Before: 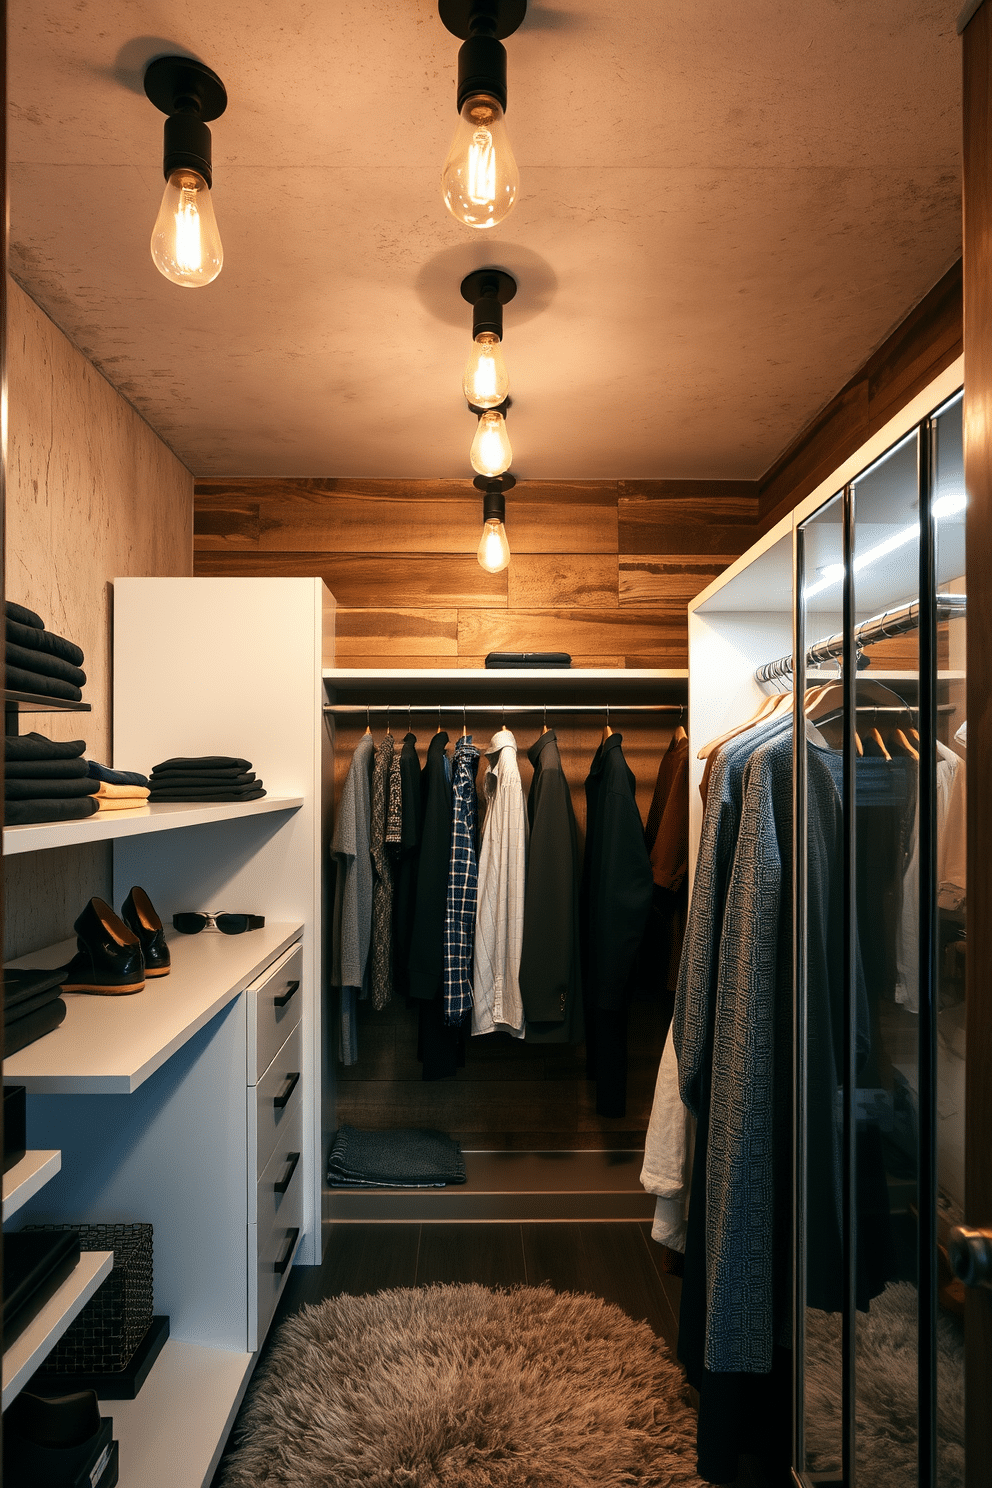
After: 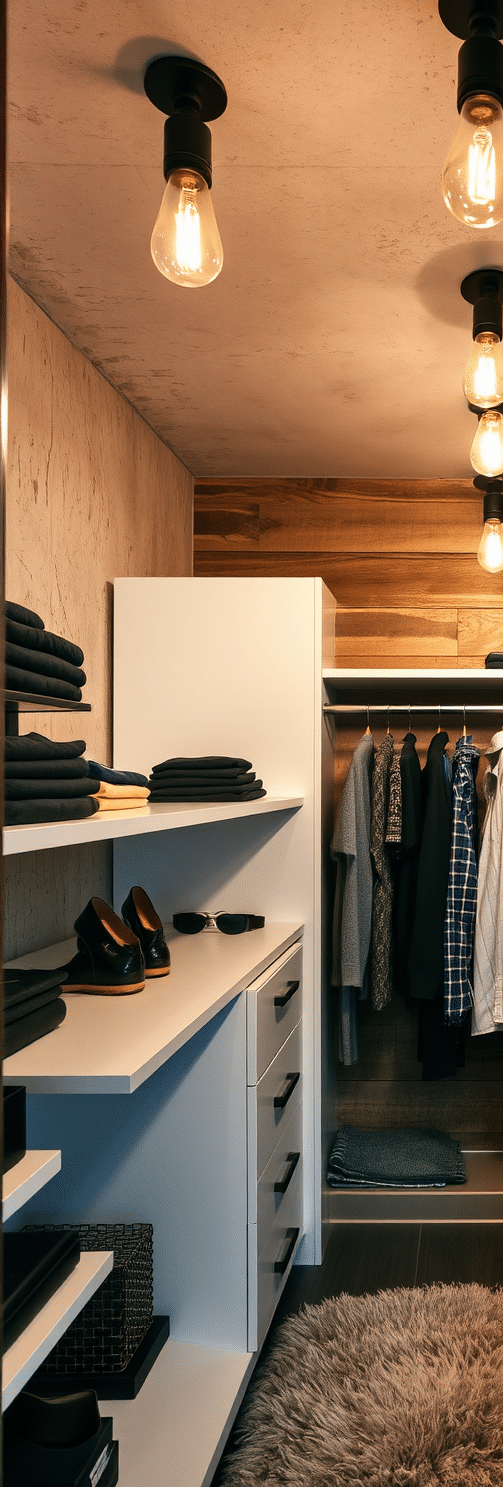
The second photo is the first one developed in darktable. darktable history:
crop and rotate: left 0.055%, top 0%, right 49.152%
shadows and highlights: low approximation 0.01, soften with gaussian
